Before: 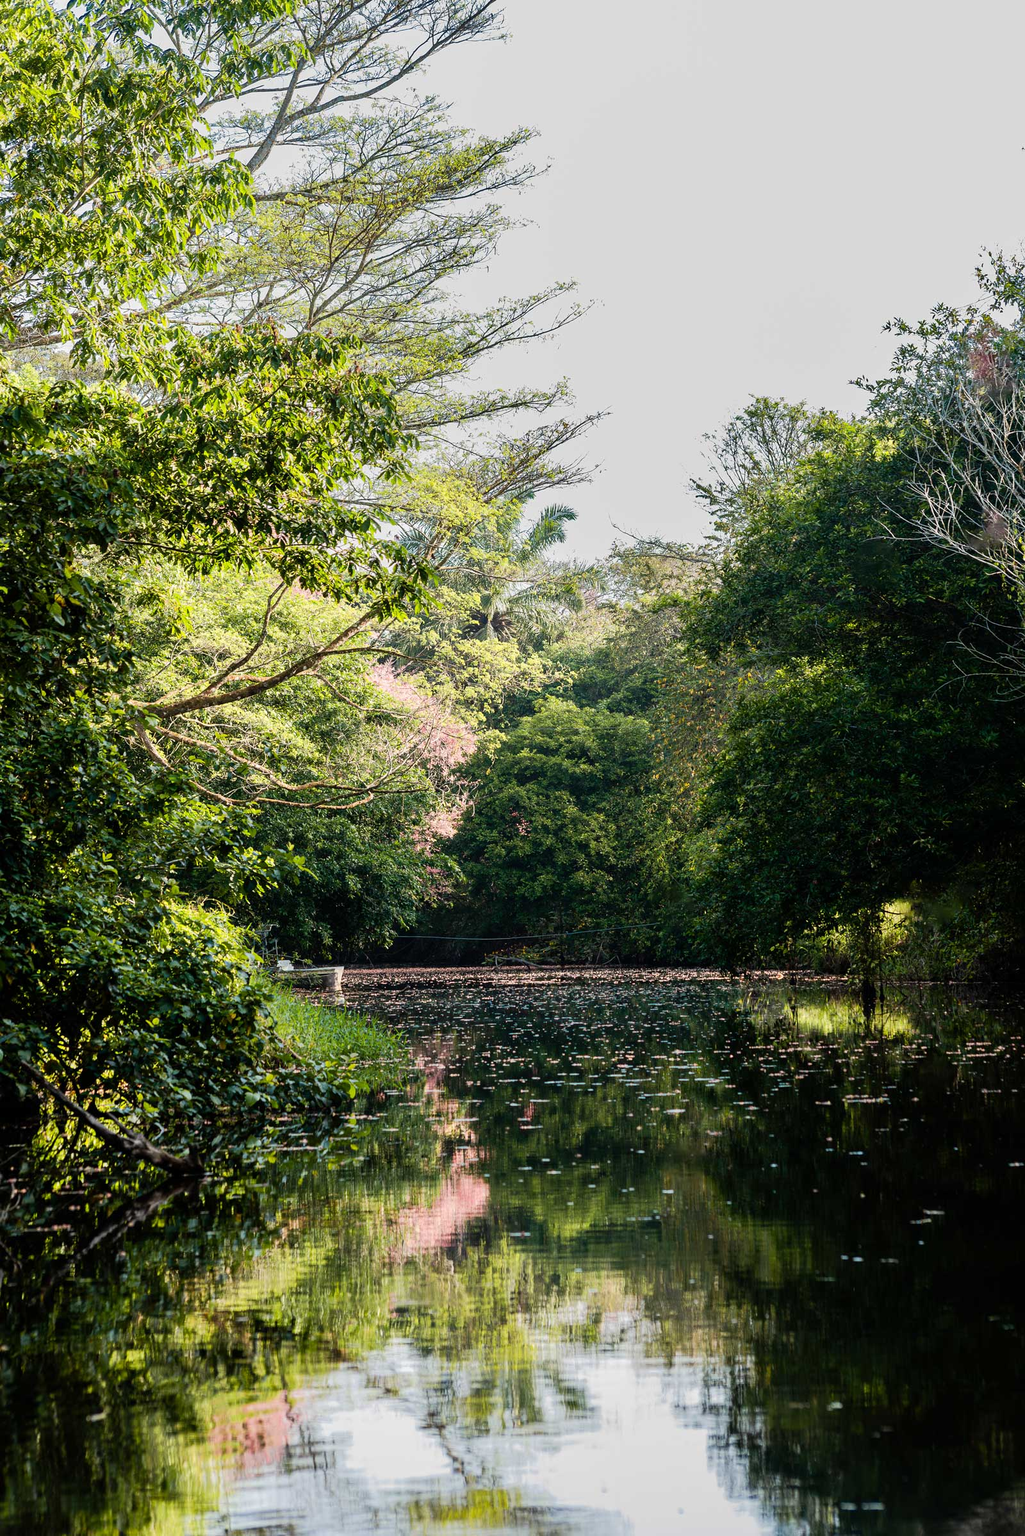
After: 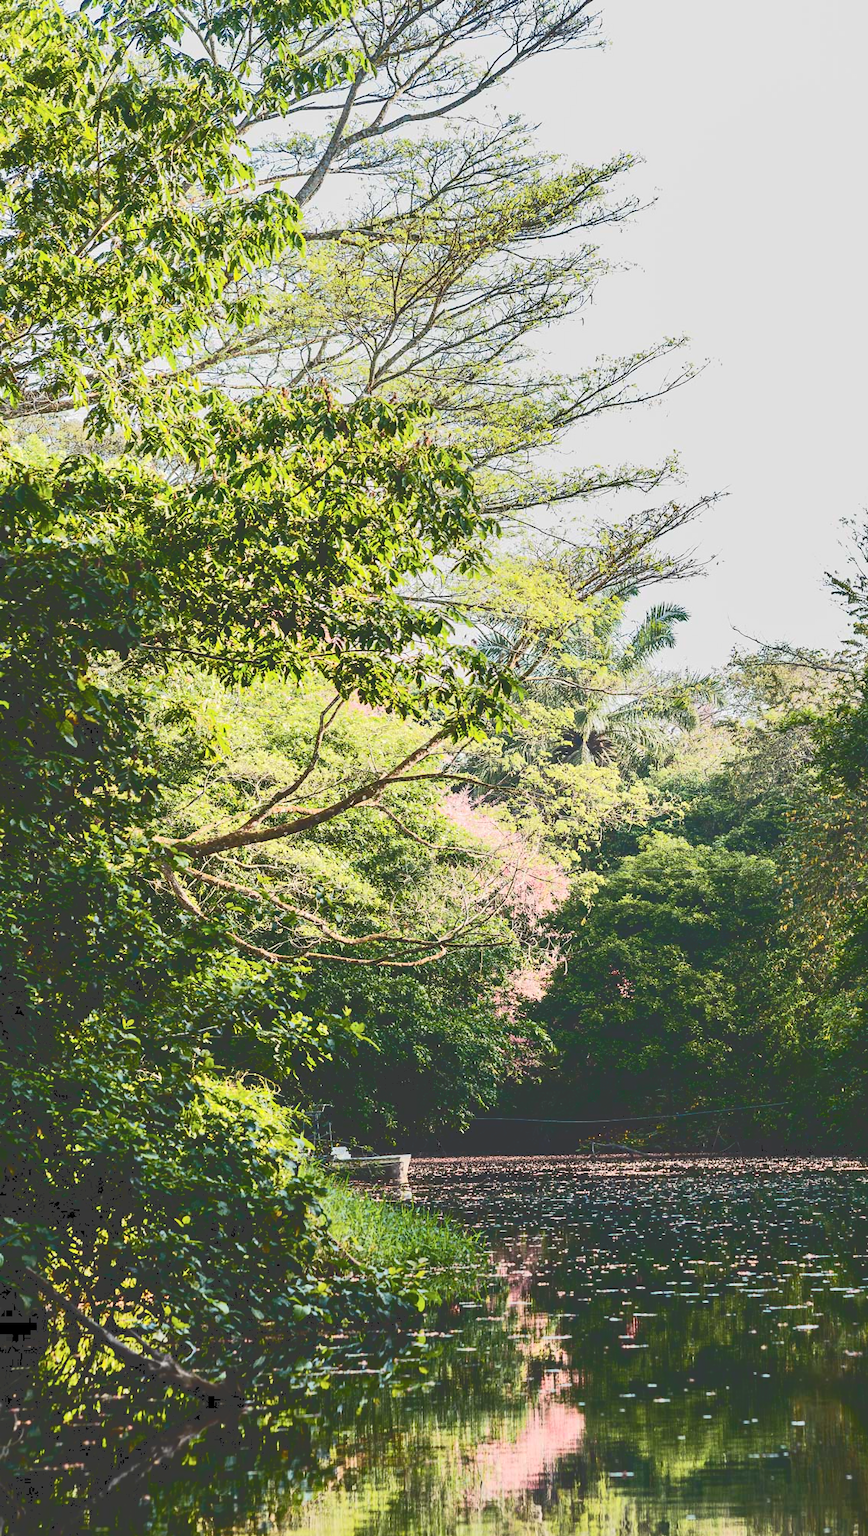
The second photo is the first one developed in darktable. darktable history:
exposure: exposure -0.04 EV, compensate highlight preservation false
crop: right 29.044%, bottom 16.249%
tone curve: curves: ch0 [(0, 0) (0.003, 0.231) (0.011, 0.231) (0.025, 0.231) (0.044, 0.231) (0.069, 0.235) (0.1, 0.24) (0.136, 0.246) (0.177, 0.256) (0.224, 0.279) (0.277, 0.313) (0.335, 0.354) (0.399, 0.428) (0.468, 0.514) (0.543, 0.61) (0.623, 0.728) (0.709, 0.808) (0.801, 0.873) (0.898, 0.909) (1, 1)], color space Lab, independent channels, preserve colors none
